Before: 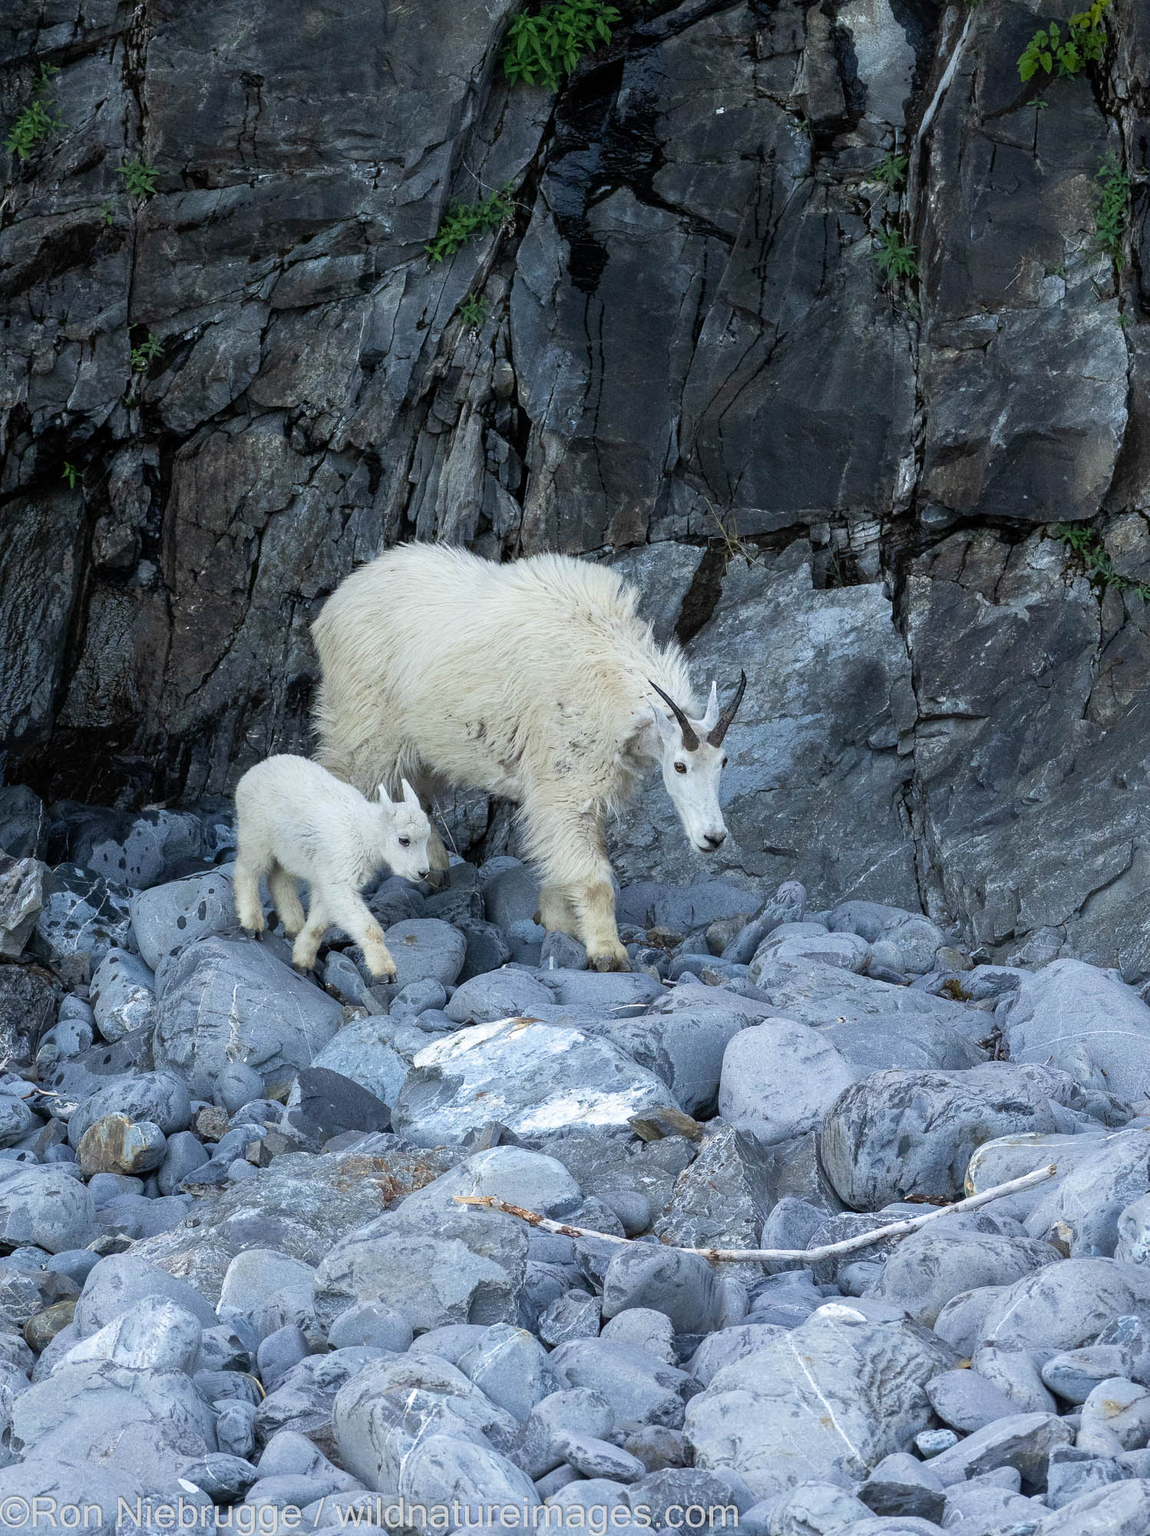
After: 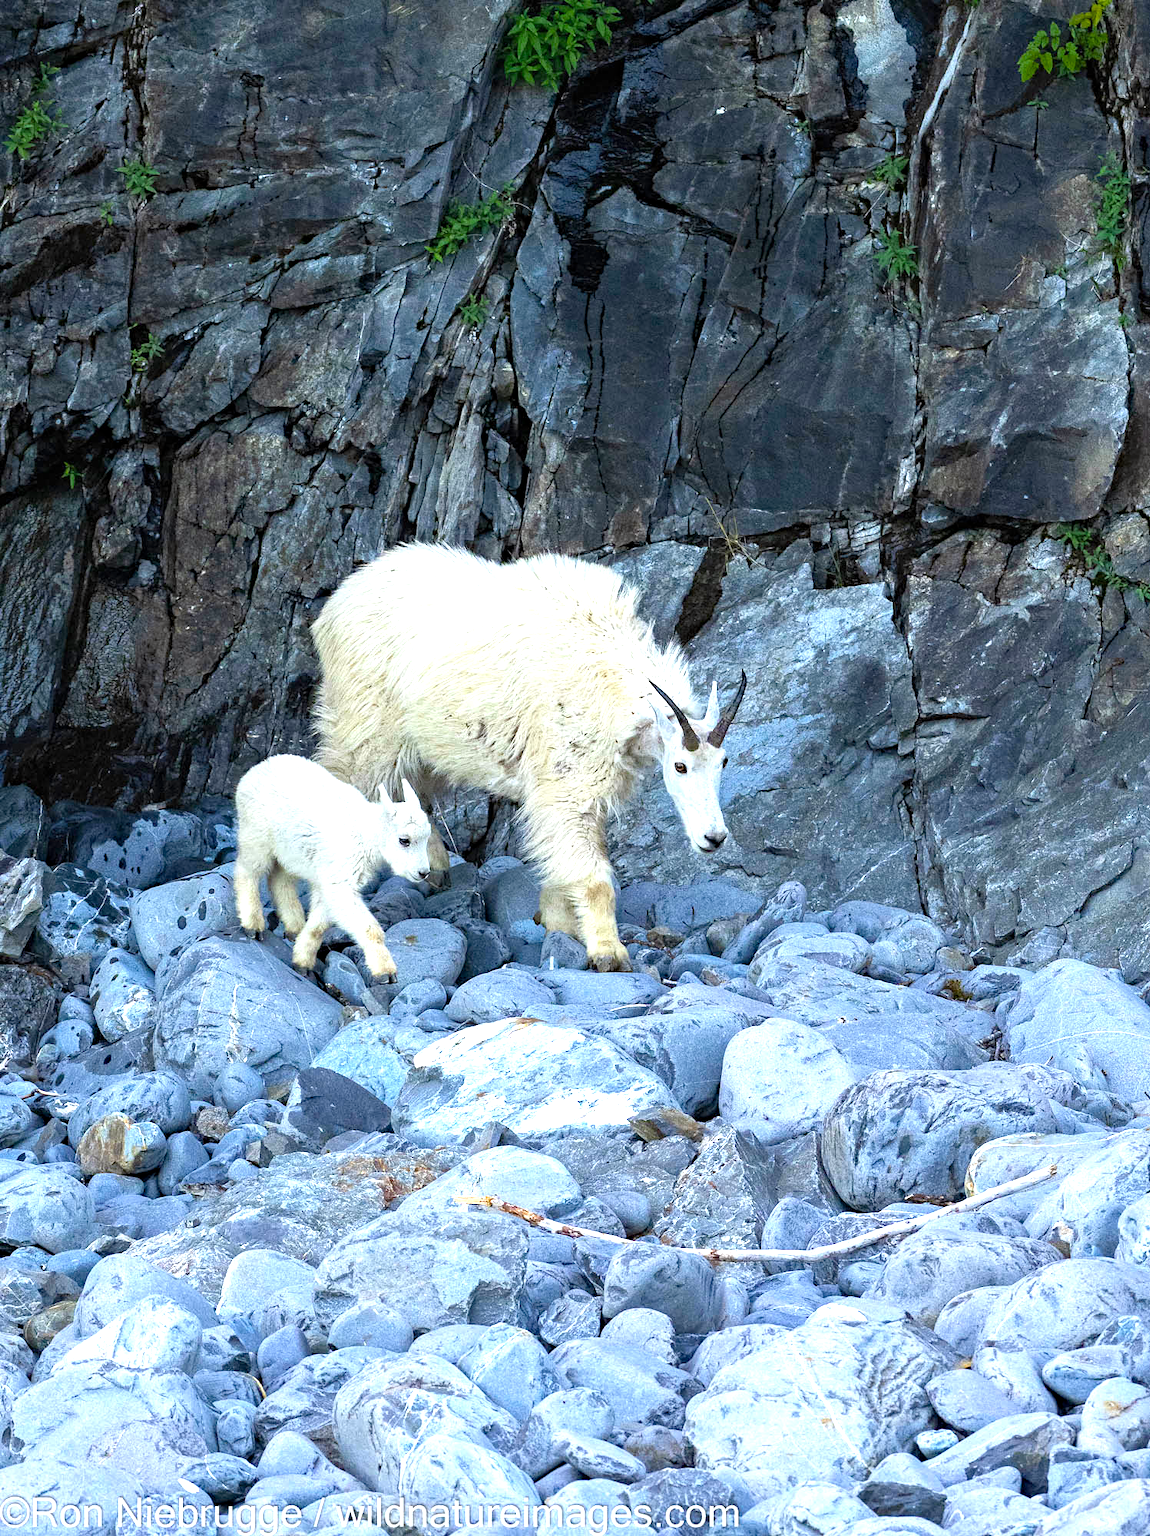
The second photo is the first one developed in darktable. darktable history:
exposure: black level correction 0, exposure 1.001 EV, compensate highlight preservation false
color balance rgb: perceptual saturation grading › global saturation 25.686%, global vibrance 9.992%
haze removal: strength 0.276, distance 0.244, compatibility mode true, adaptive false
